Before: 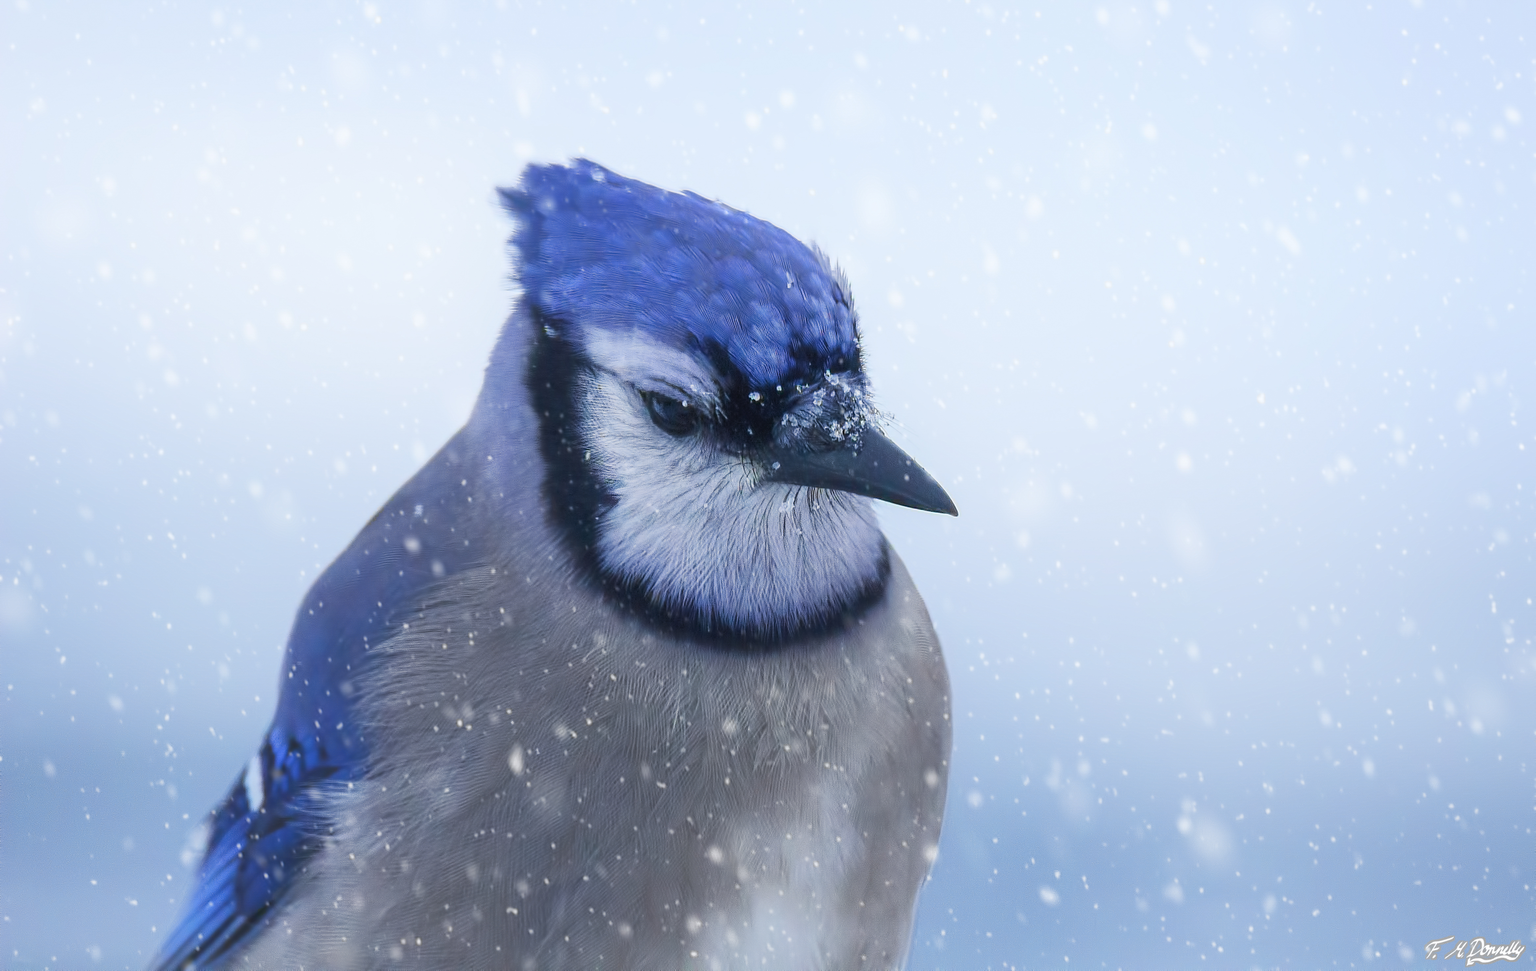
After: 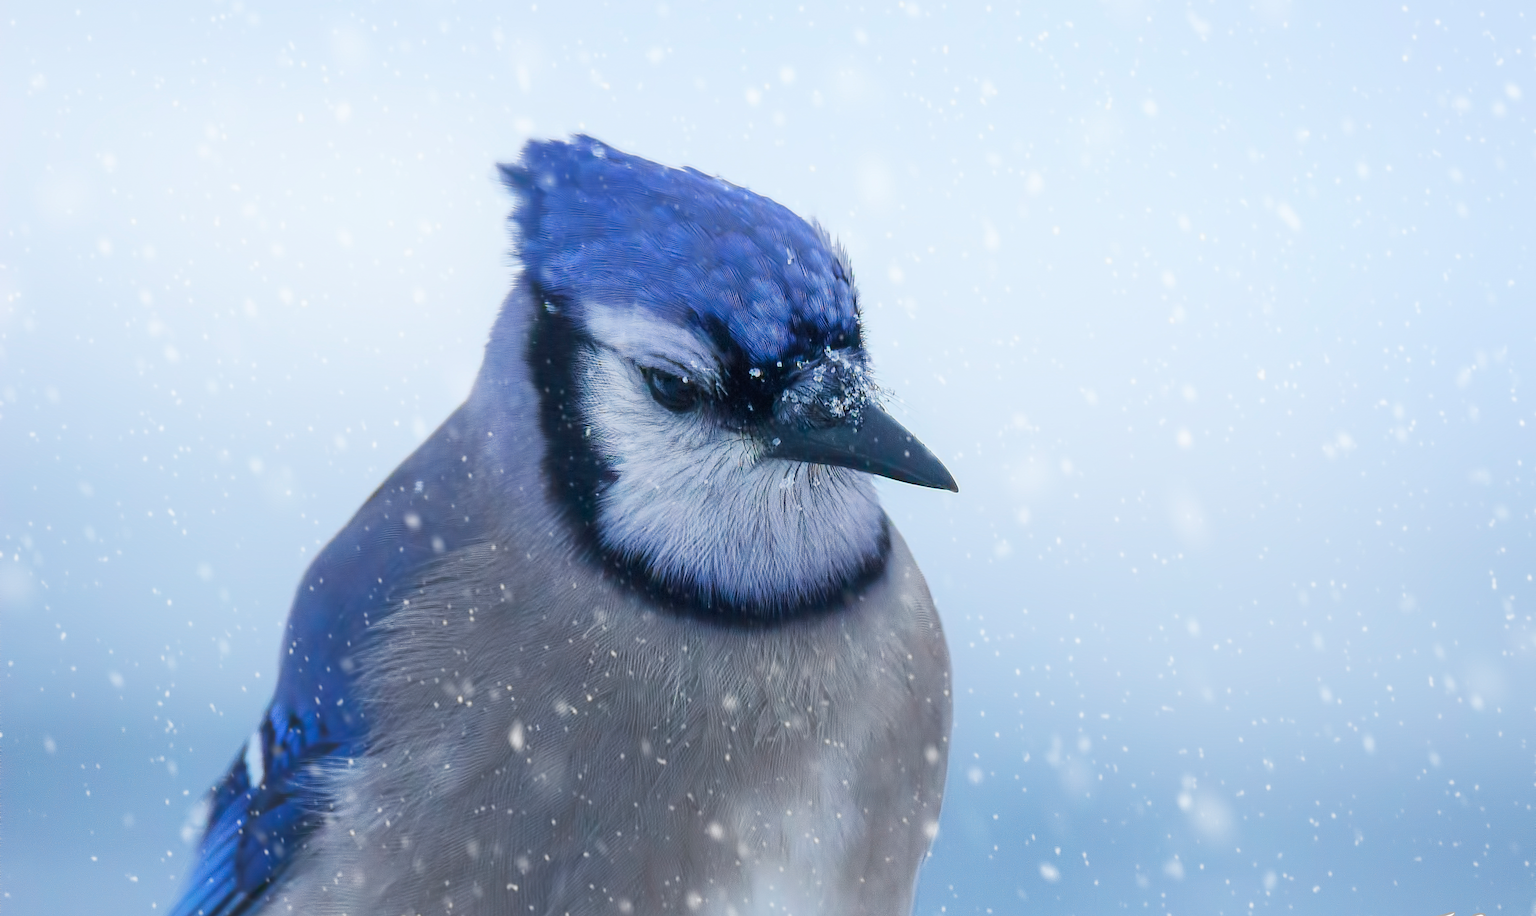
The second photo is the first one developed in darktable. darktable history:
crop and rotate: top 2.533%, bottom 3.095%
contrast brightness saturation: saturation -0.054
